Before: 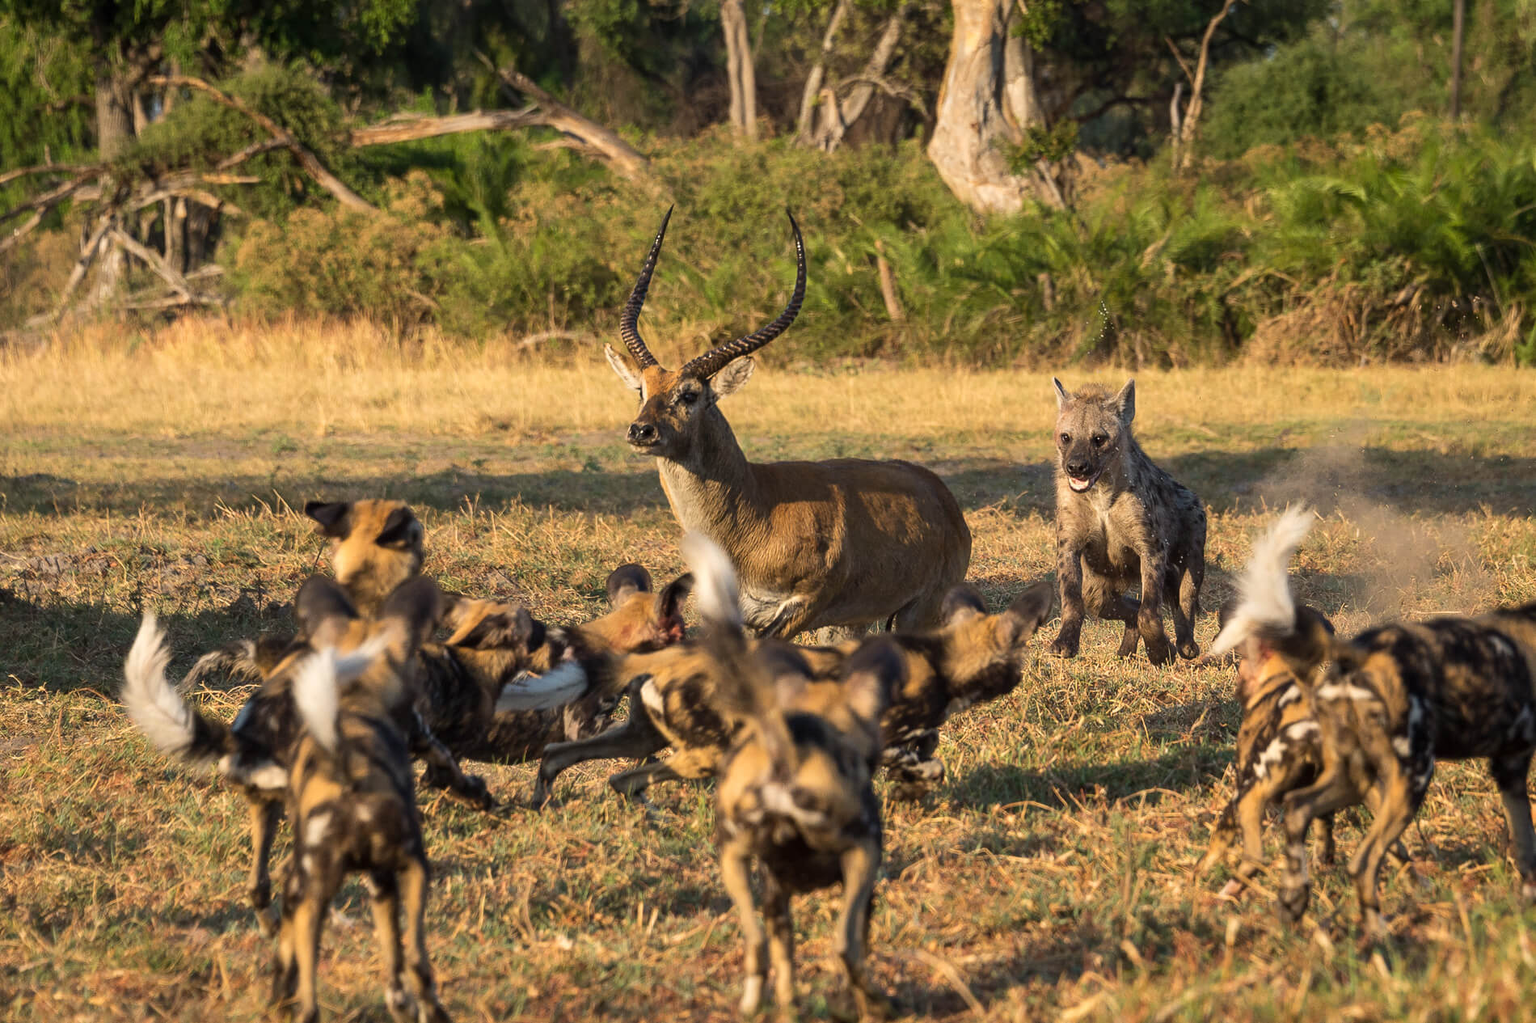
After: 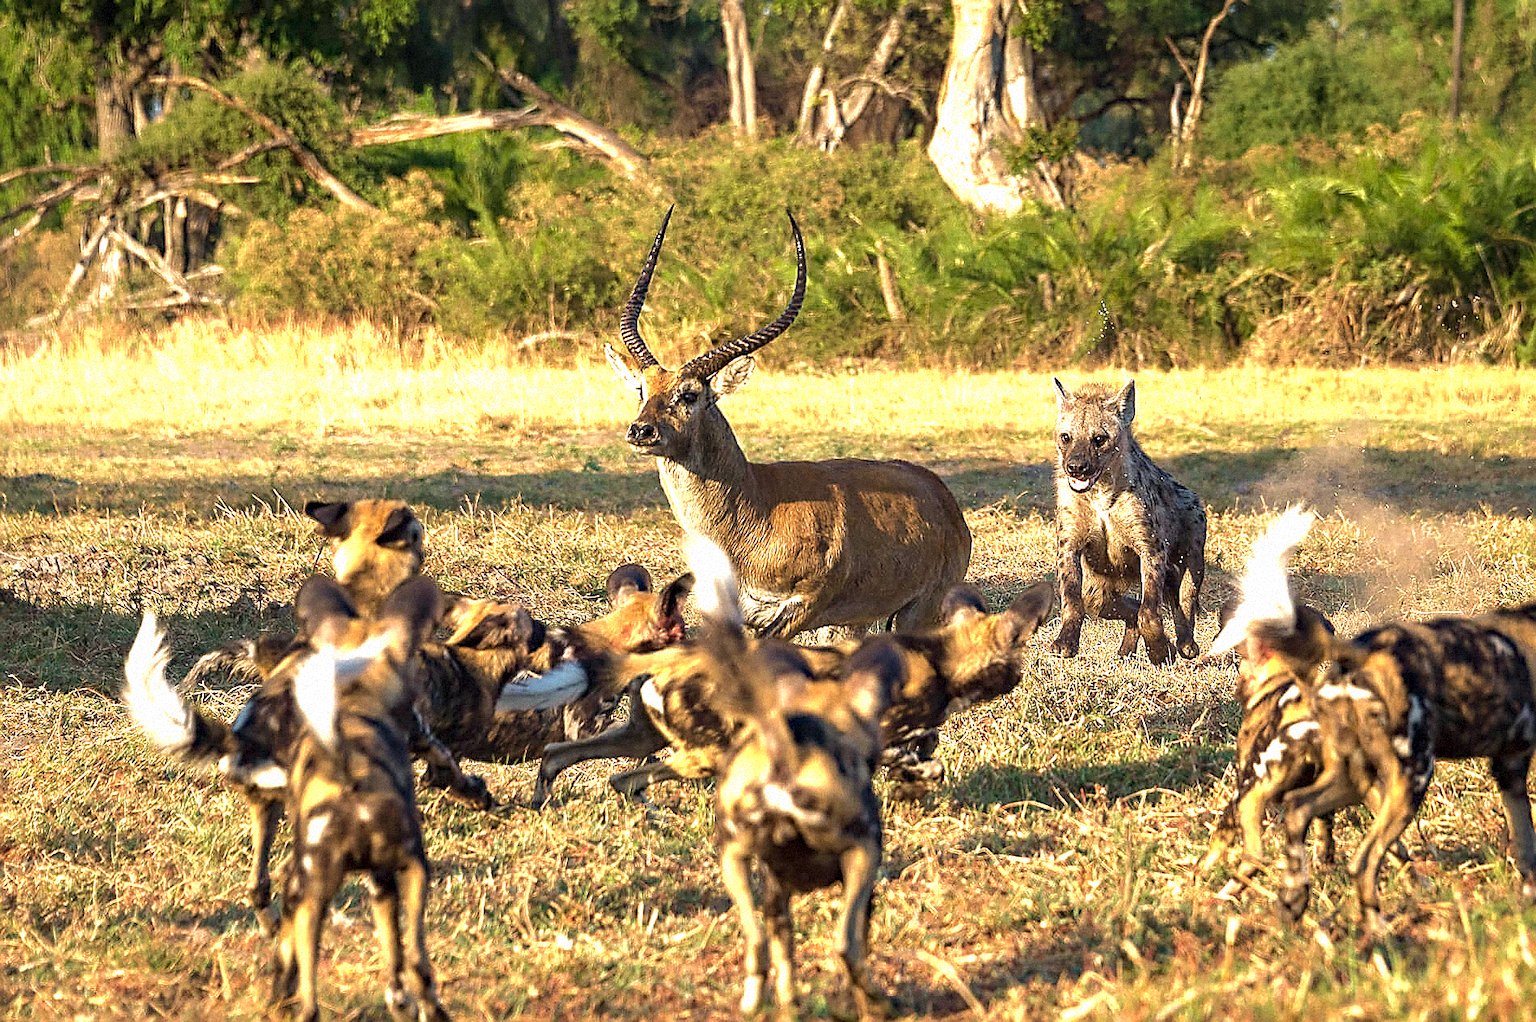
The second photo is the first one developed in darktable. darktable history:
haze removal: compatibility mode true, adaptive false
sharpen: radius 1.4, amount 1.25, threshold 0.7
exposure: exposure 1.2 EV, compensate highlight preservation false
grain: mid-tones bias 0%
velvia: strength 21.76%
rgb curve: curves: ch0 [(0, 0) (0.175, 0.154) (0.785, 0.663) (1, 1)]
